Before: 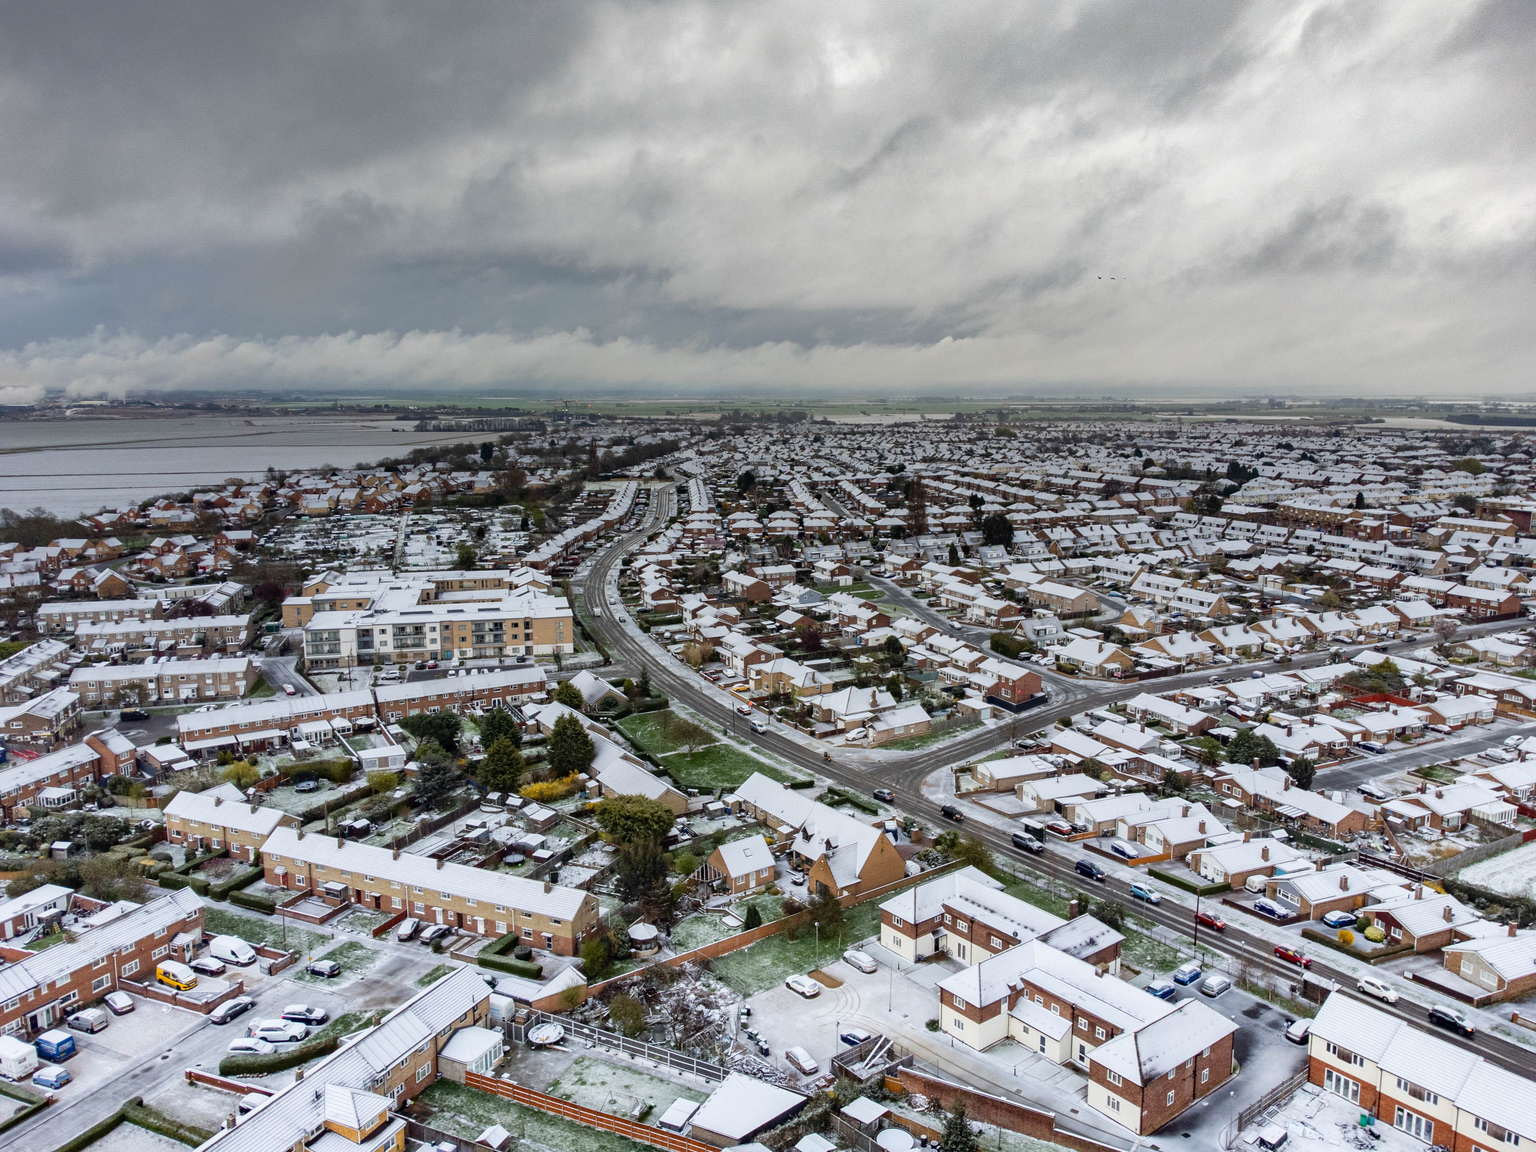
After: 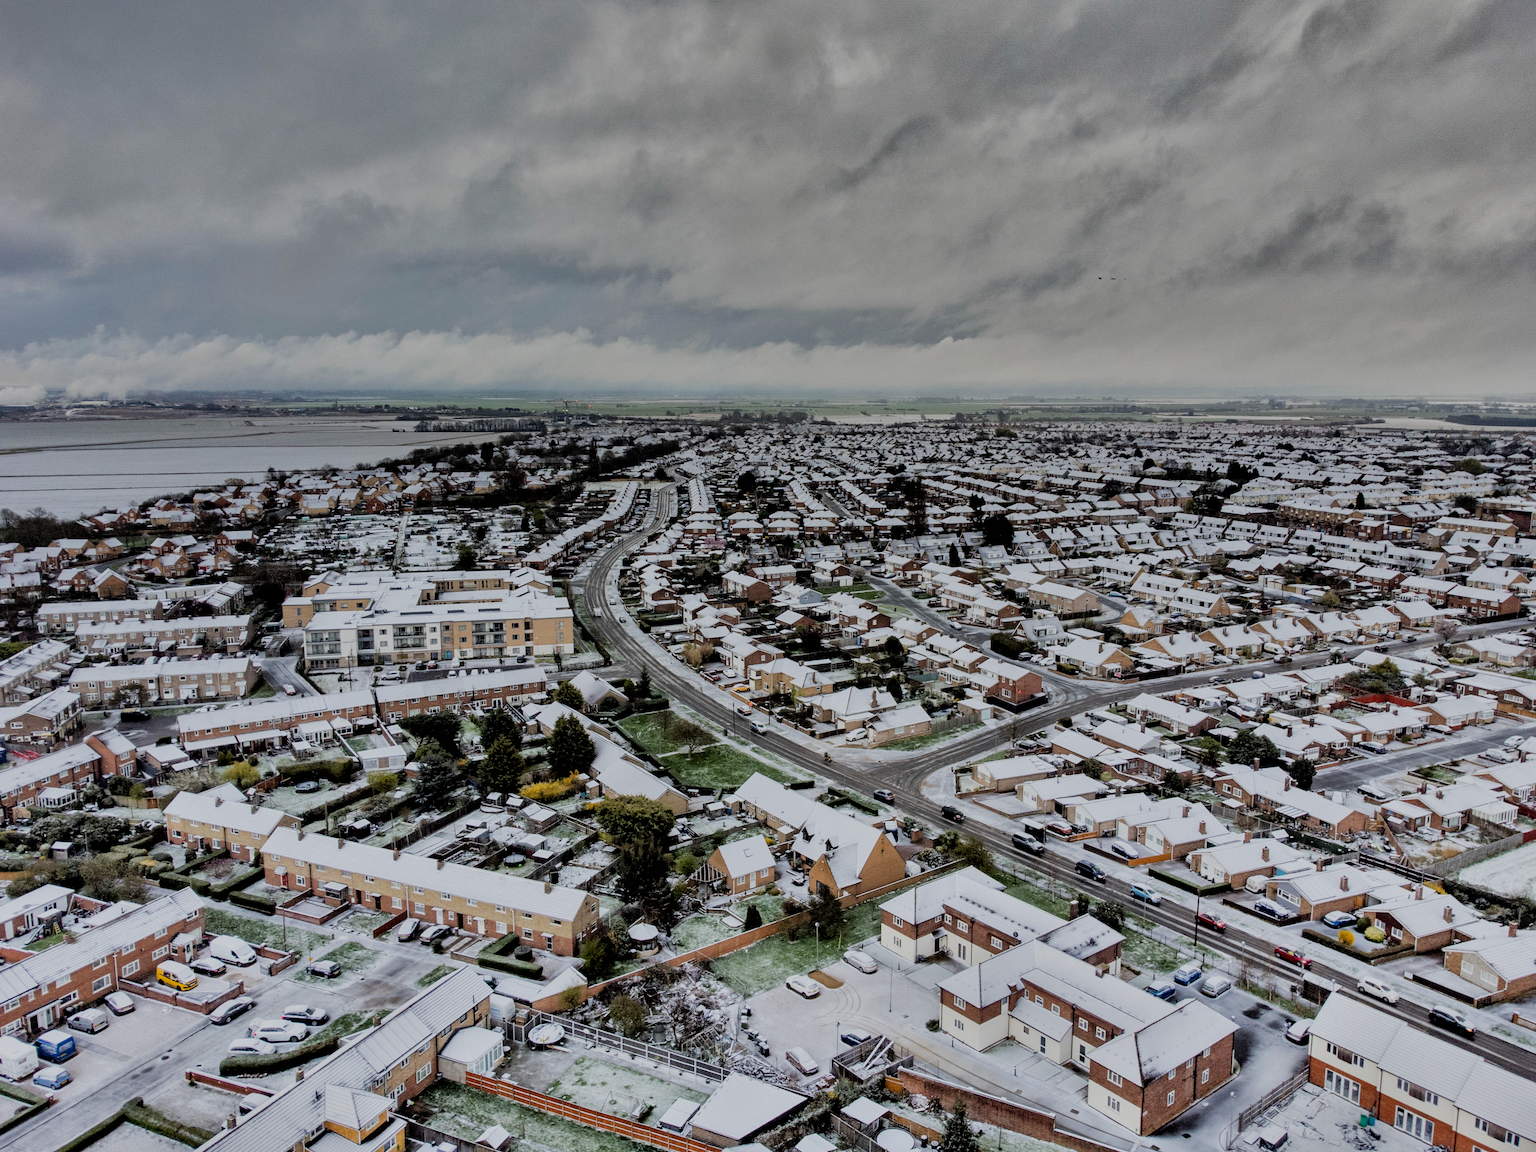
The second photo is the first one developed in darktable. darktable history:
shadows and highlights: shadows 20.99, highlights -81.08, soften with gaussian
filmic rgb: black relative exposure -4.28 EV, white relative exposure 4.56 EV, threshold 2.95 EV, hardness 2.38, contrast 1.059, enable highlight reconstruction true
